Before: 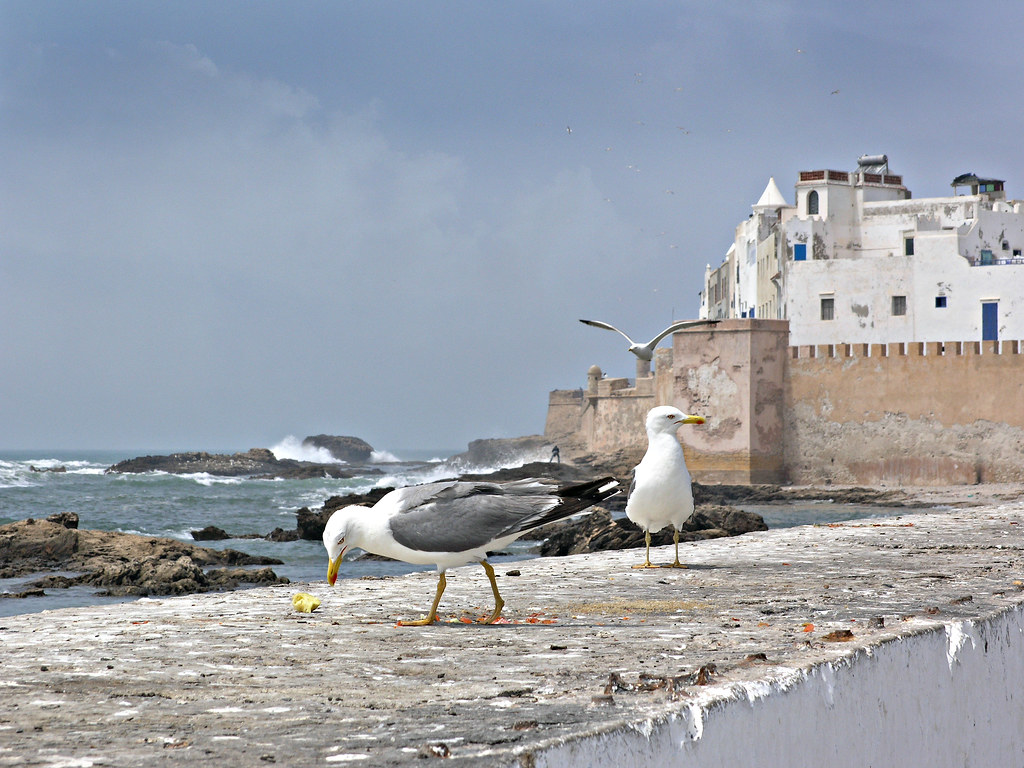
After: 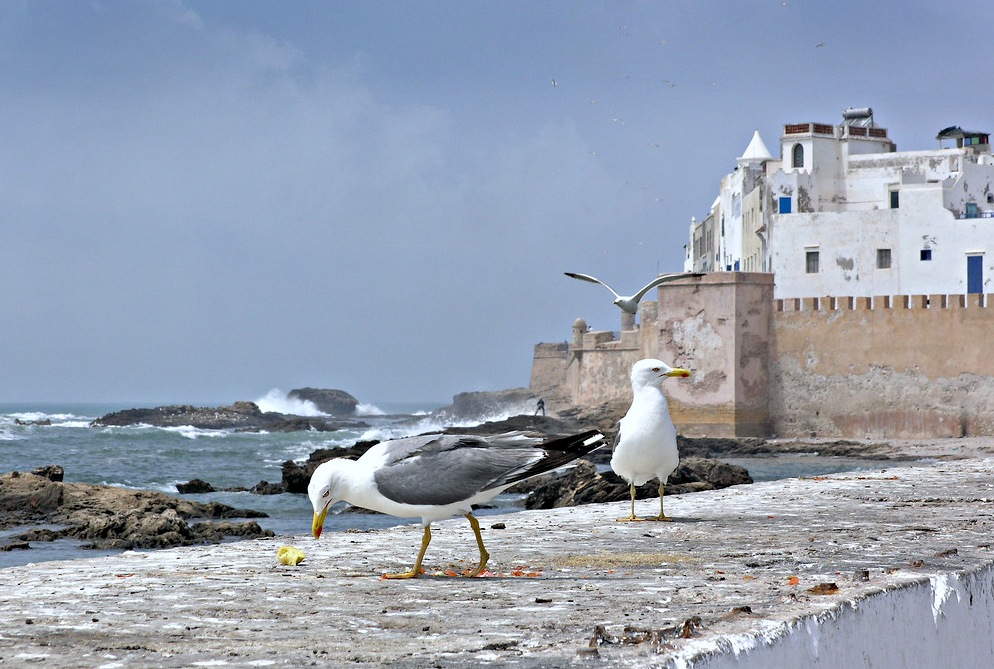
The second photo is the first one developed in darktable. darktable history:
crop: left 1.507%, top 6.147%, right 1.379%, bottom 6.637%
white balance: red 0.967, blue 1.049
exposure: black level correction 0.007, compensate highlight preservation false
